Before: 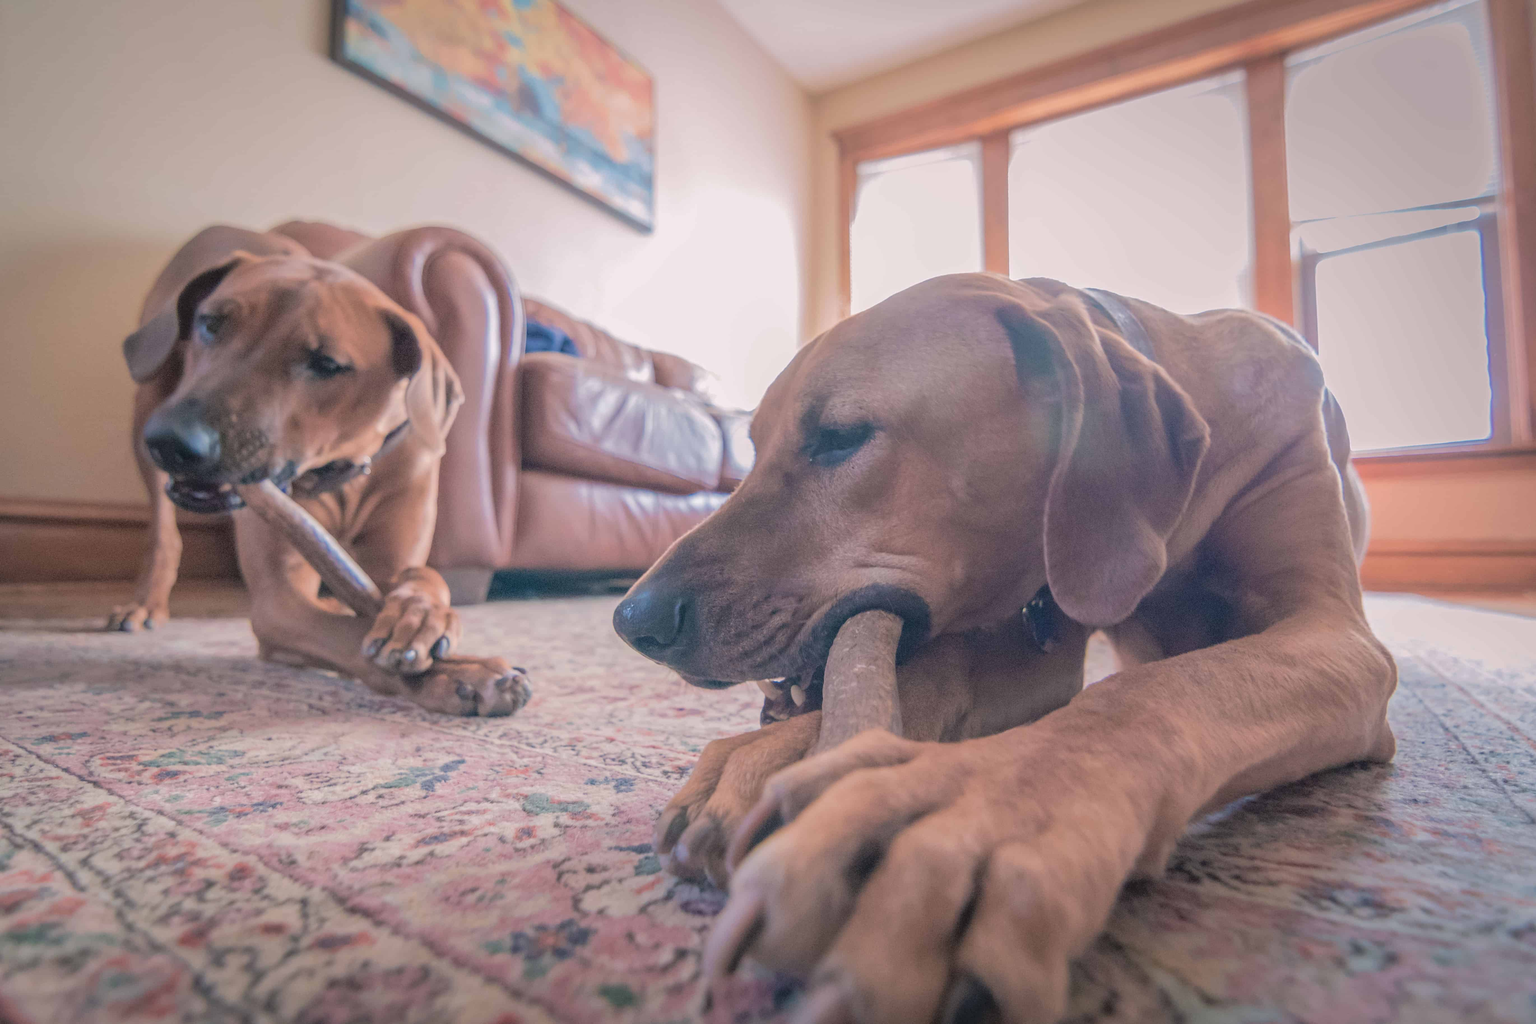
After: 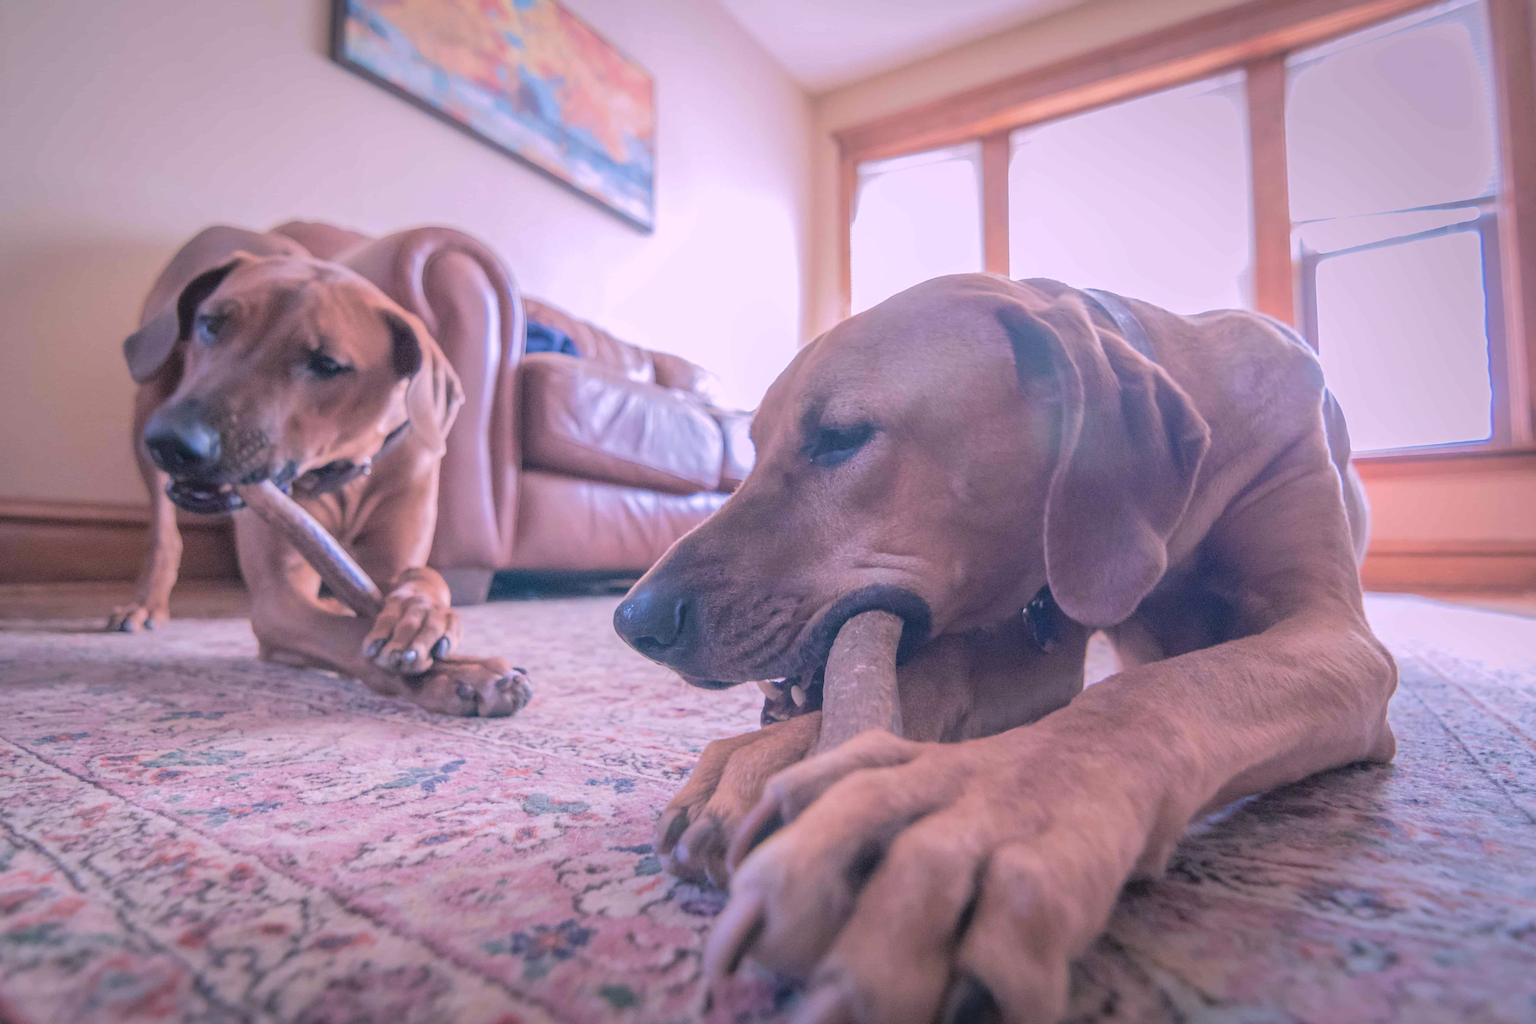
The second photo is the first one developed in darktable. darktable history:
white balance: red 1.042, blue 1.17
tone equalizer: -8 EV 0.06 EV, smoothing diameter 25%, edges refinement/feathering 10, preserve details guided filter
